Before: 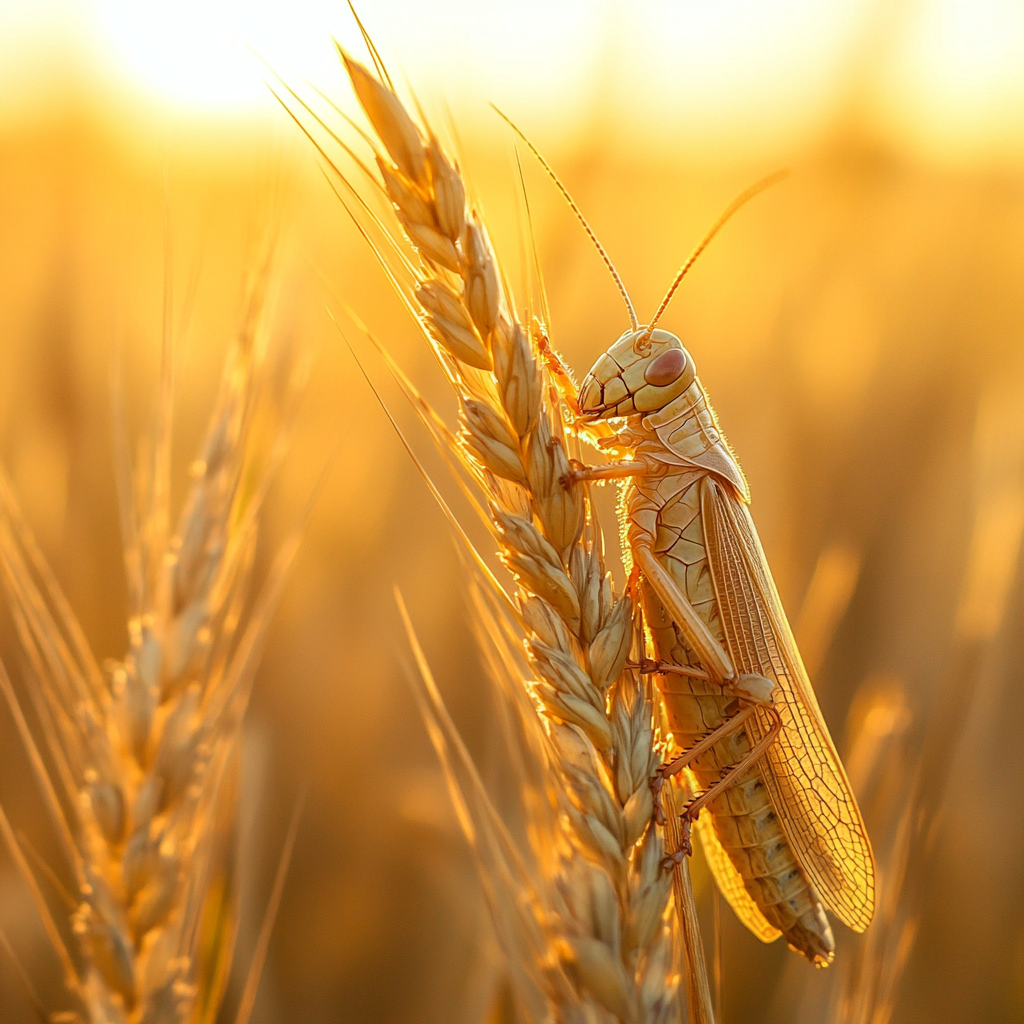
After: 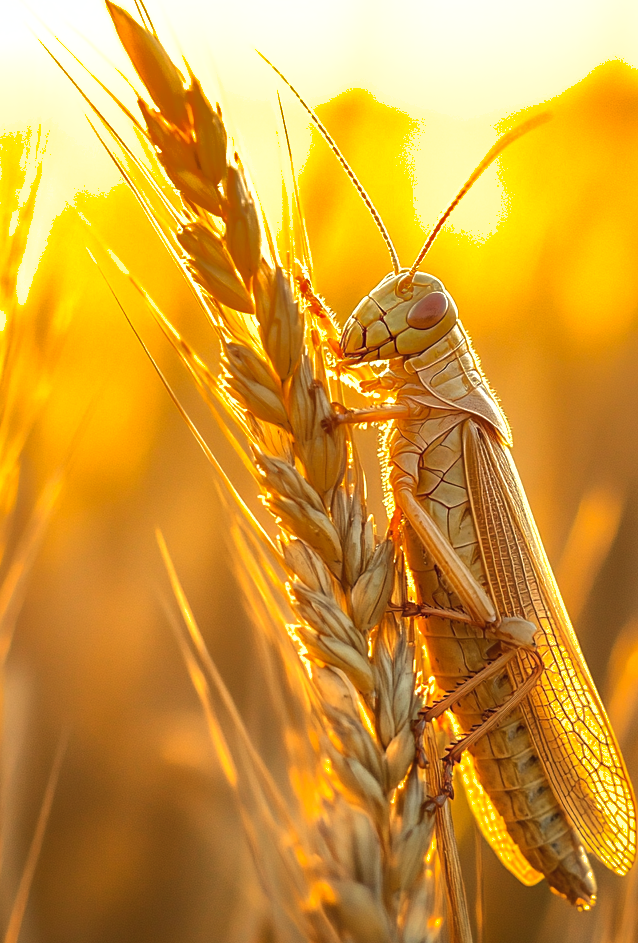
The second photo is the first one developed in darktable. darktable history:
crop and rotate: left 23.297%, top 5.627%, right 14.331%, bottom 2.25%
tone equalizer: -8 EV -0.785 EV, -7 EV -0.722 EV, -6 EV -0.602 EV, -5 EV -0.374 EV, -3 EV 0.382 EV, -2 EV 0.6 EV, -1 EV 0.683 EV, +0 EV 0.738 EV, edges refinement/feathering 500, mask exposure compensation -1.57 EV, preserve details no
shadows and highlights: highlights -59.68
